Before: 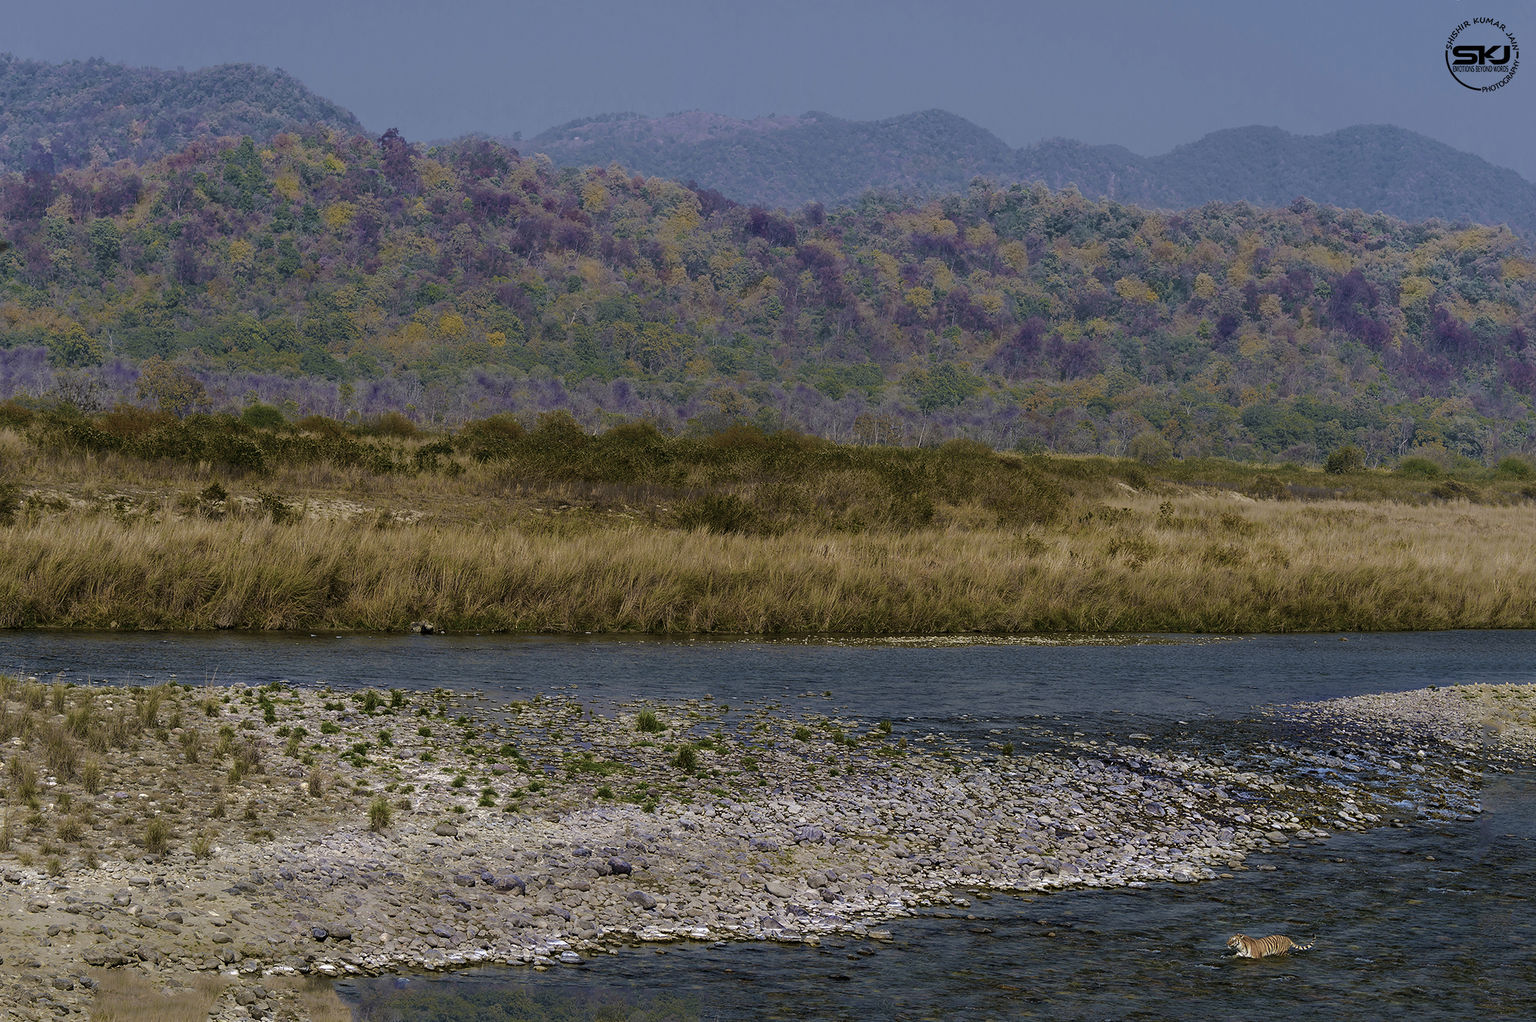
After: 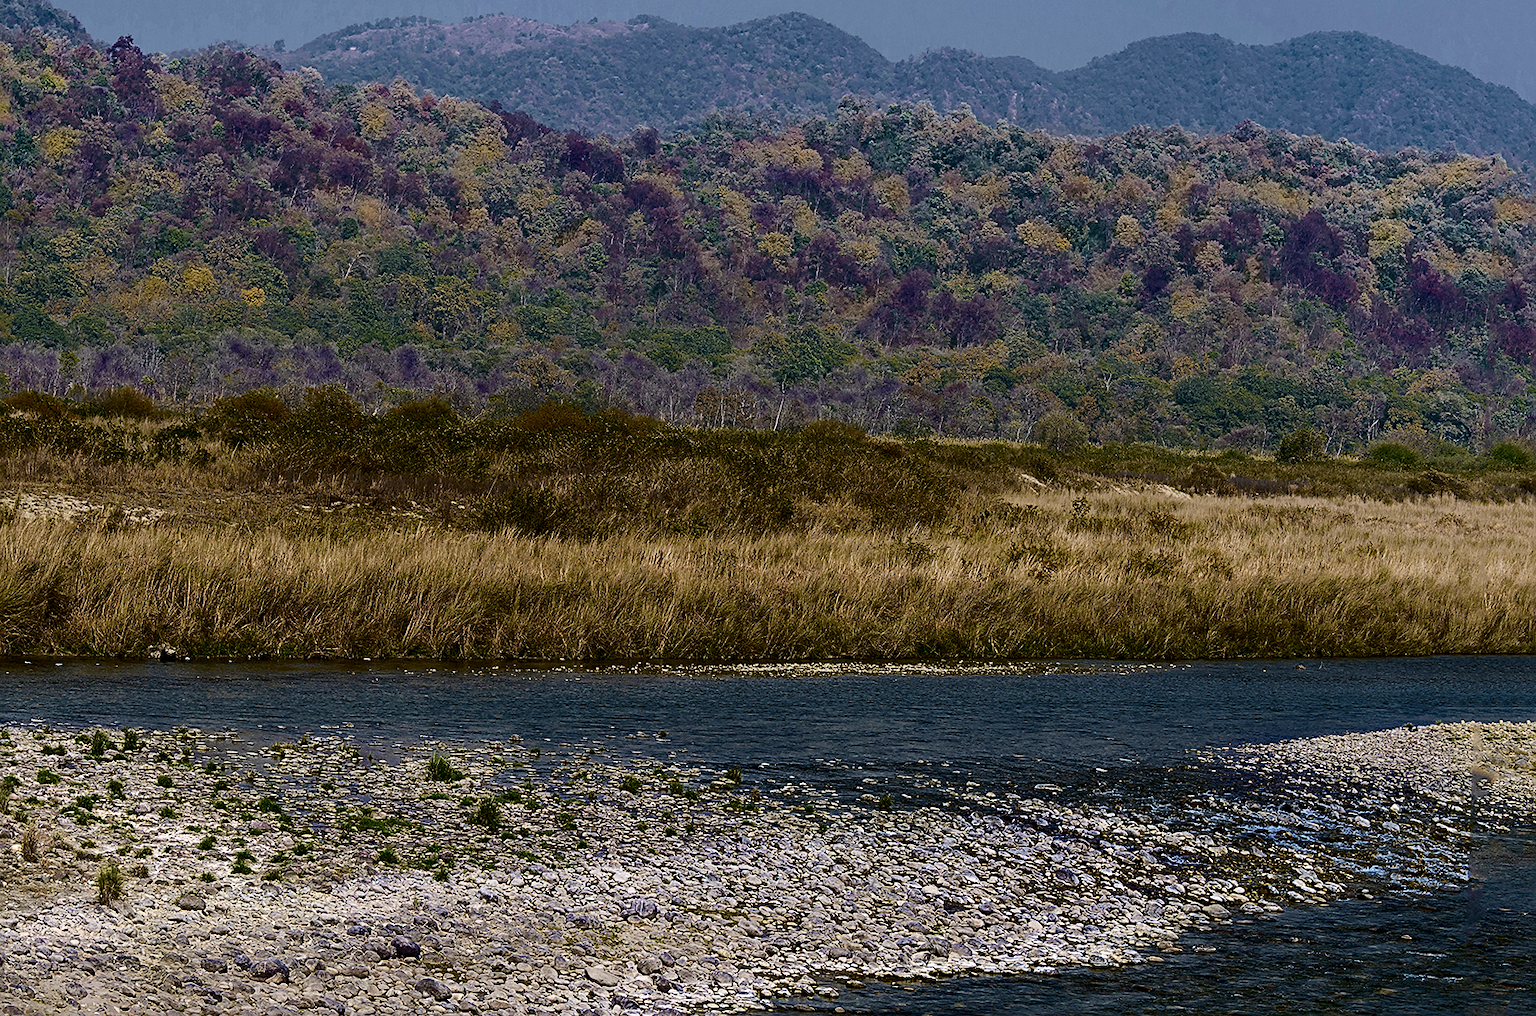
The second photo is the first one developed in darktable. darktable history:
sharpen: on, module defaults
crop: left 18.99%, top 9.725%, right 0%, bottom 9.661%
contrast brightness saturation: contrast 0.298
haze removal: compatibility mode true, adaptive false
